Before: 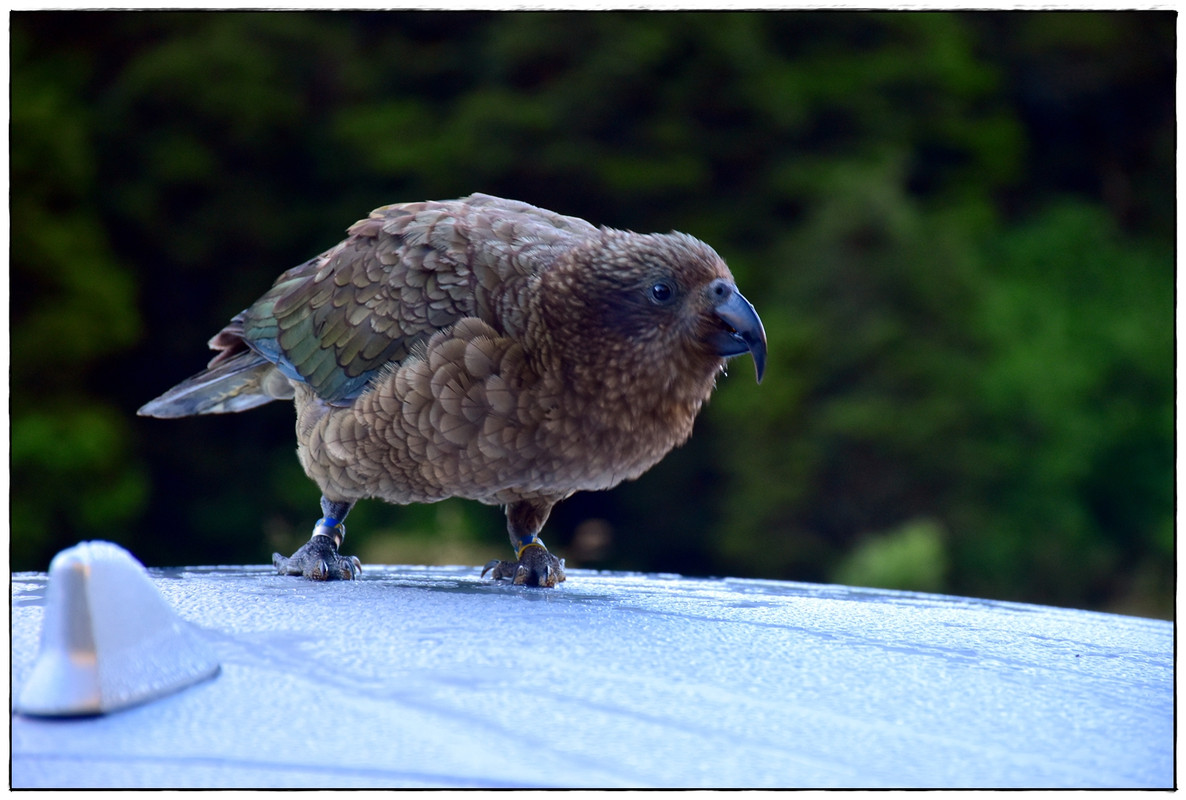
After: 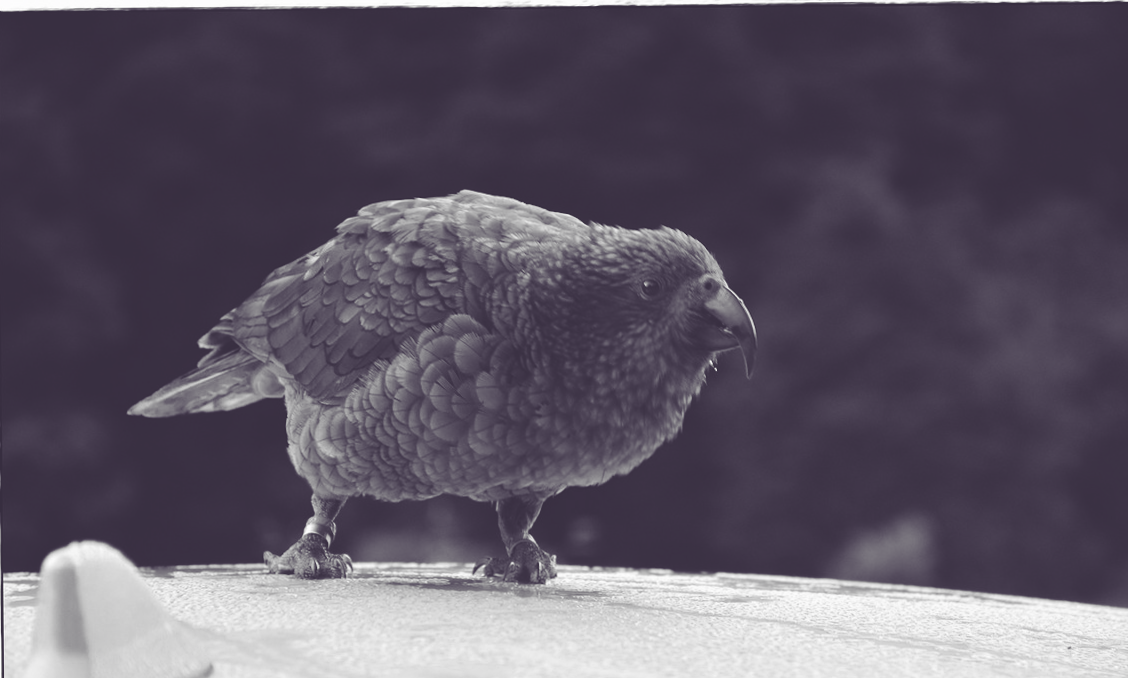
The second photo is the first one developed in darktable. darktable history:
exposure: black level correction -0.041, exposure 0.064 EV, compensate highlight preservation false
color calibration: output gray [0.22, 0.42, 0.37, 0], illuminant same as pipeline (D50), adaptation XYZ, x 0.345, y 0.357, temperature 5004.88 K
crop and rotate: angle 0.457°, left 0.294%, right 3.475%, bottom 14.128%
color balance rgb: shadows lift › luminance -21.436%, shadows lift › chroma 9.022%, shadows lift › hue 285.66°, perceptual saturation grading › global saturation 26.913%, perceptual saturation grading › highlights -27.788%, perceptual saturation grading › mid-tones 15.672%, perceptual saturation grading › shadows 34.028%
